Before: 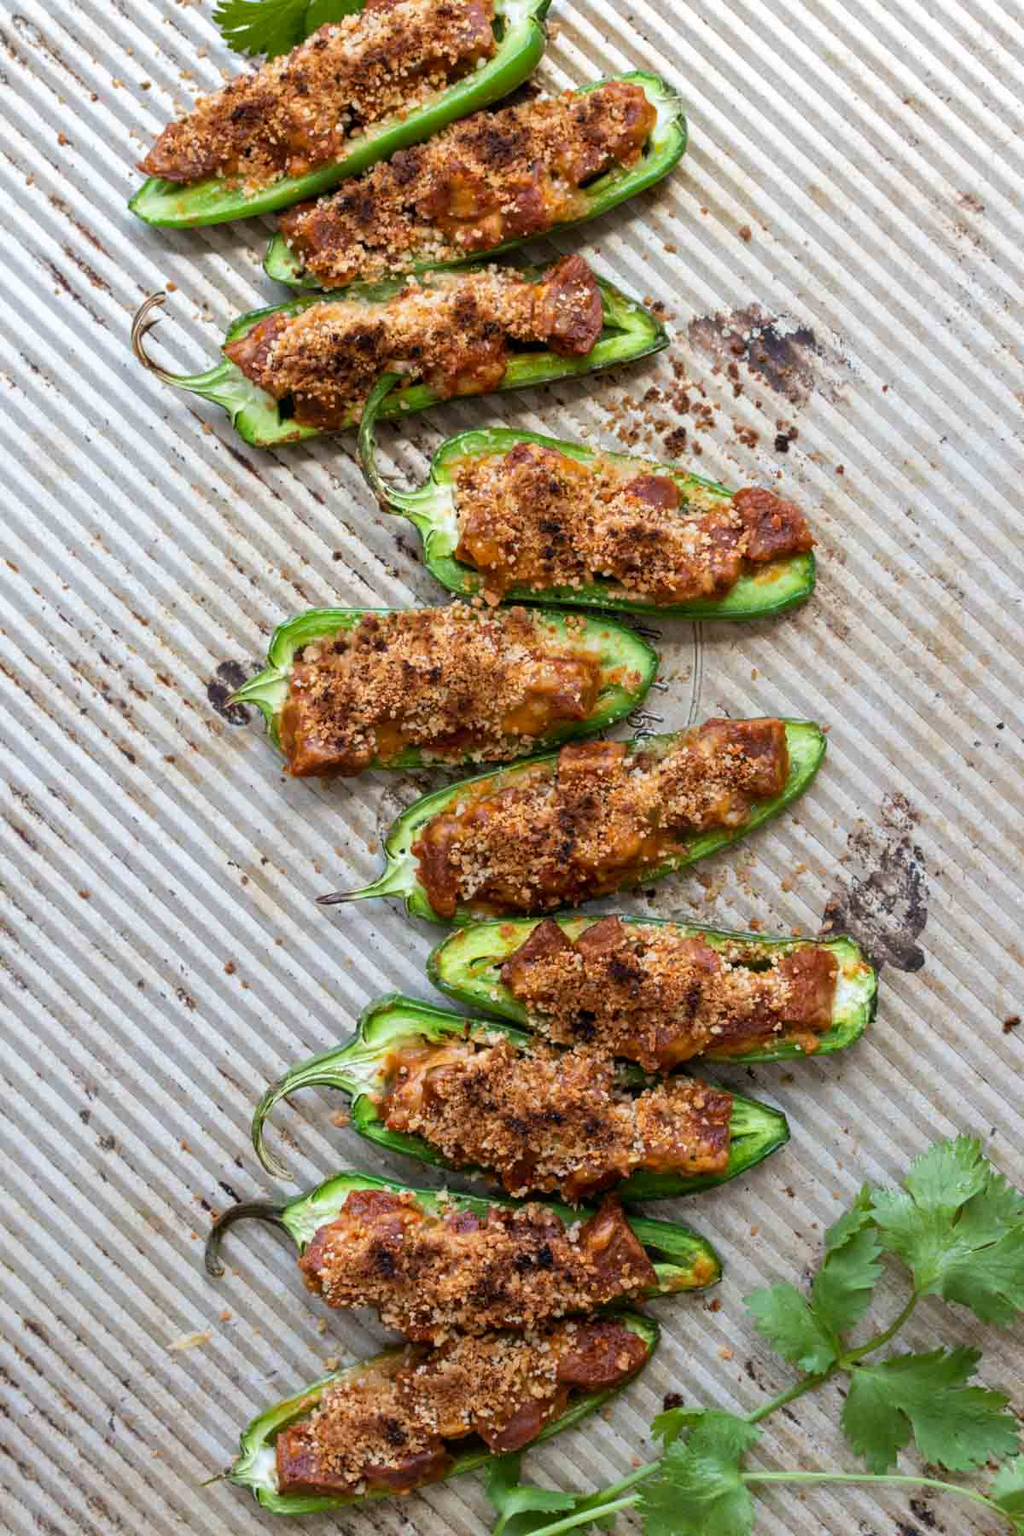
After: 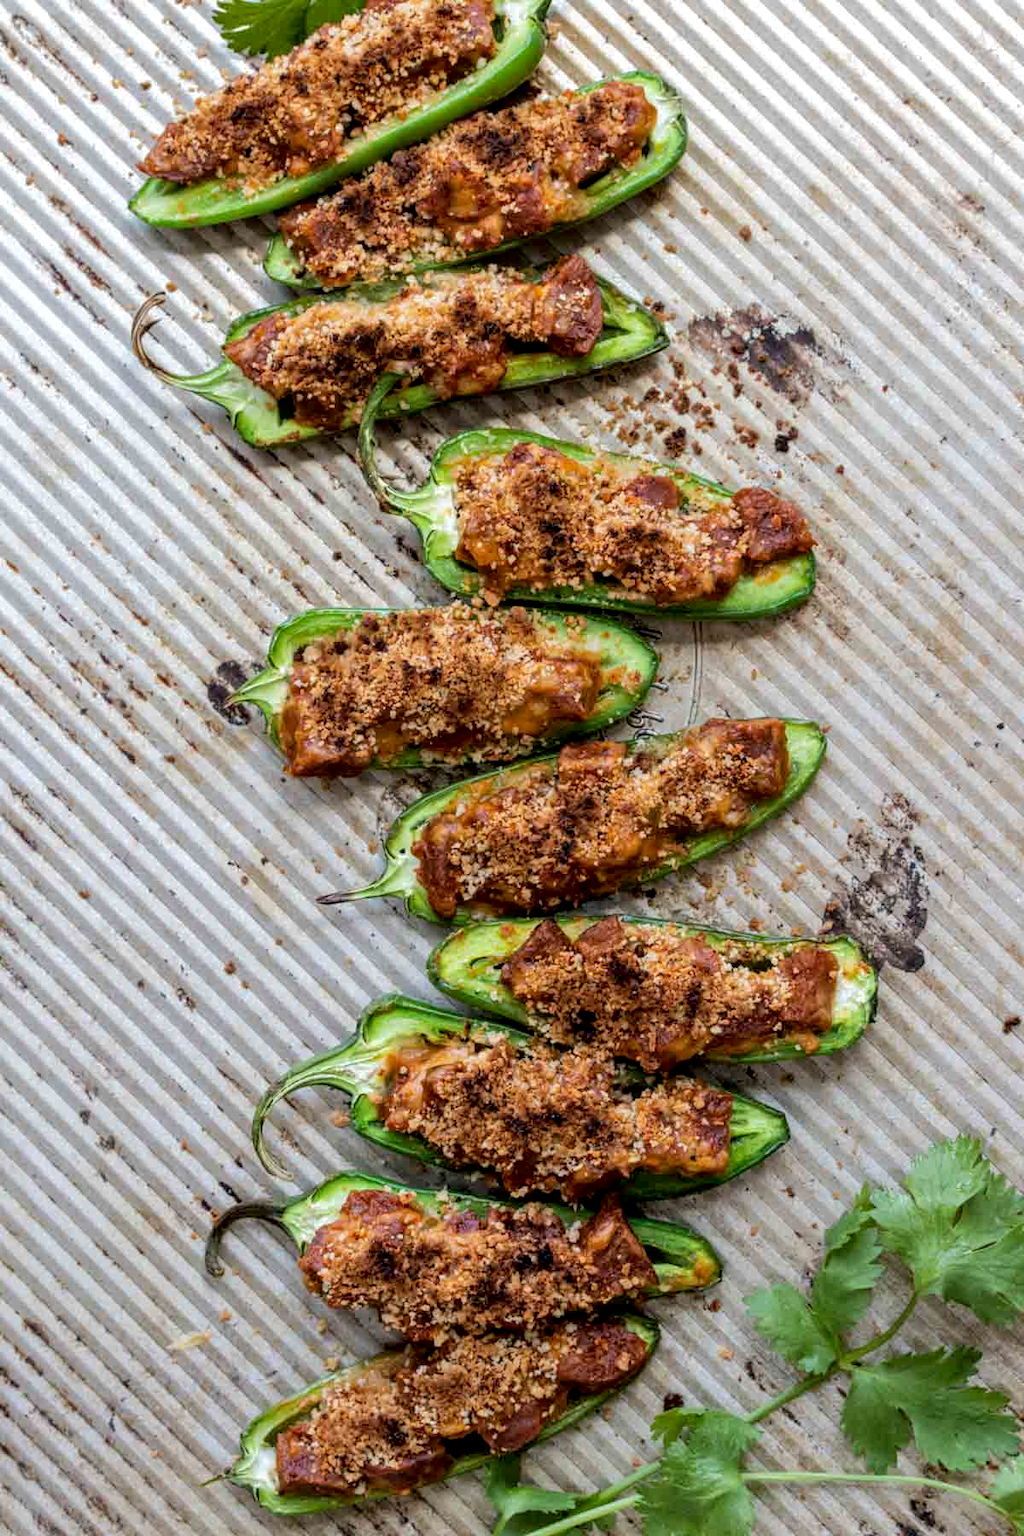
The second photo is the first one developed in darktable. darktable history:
local contrast: on, module defaults
tone curve: curves: ch0 [(0, 0) (0.003, 0.018) (0.011, 0.019) (0.025, 0.02) (0.044, 0.024) (0.069, 0.034) (0.1, 0.049) (0.136, 0.082) (0.177, 0.136) (0.224, 0.196) (0.277, 0.263) (0.335, 0.329) (0.399, 0.401) (0.468, 0.473) (0.543, 0.546) (0.623, 0.625) (0.709, 0.698) (0.801, 0.779) (0.898, 0.867) (1, 1)], color space Lab, independent channels, preserve colors none
